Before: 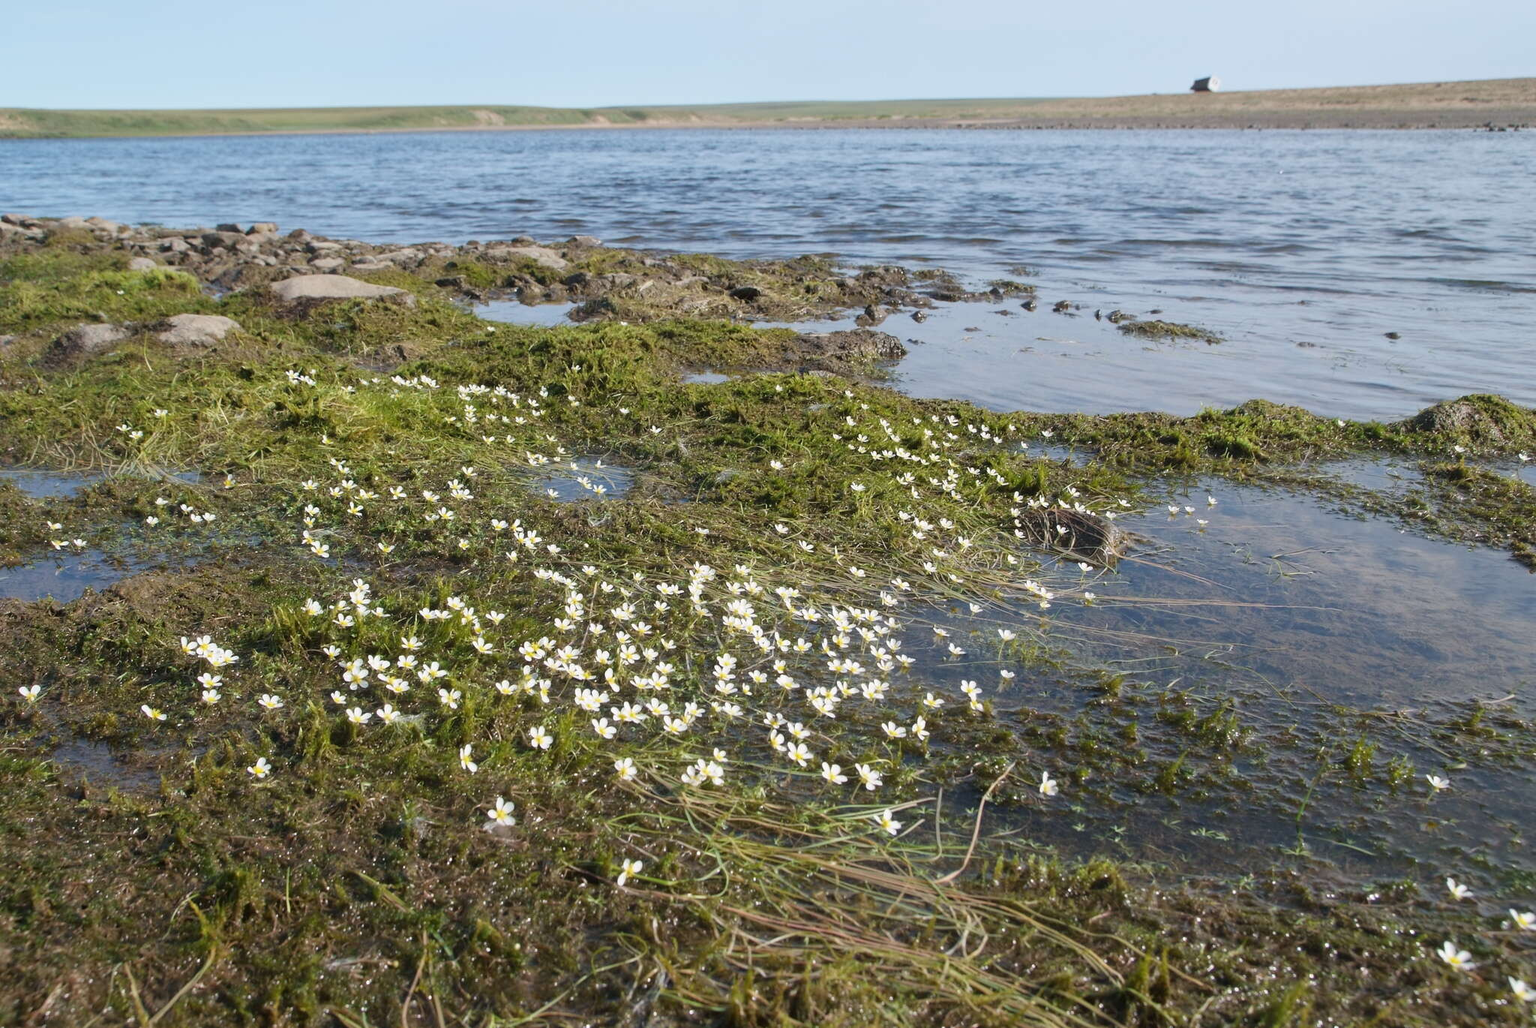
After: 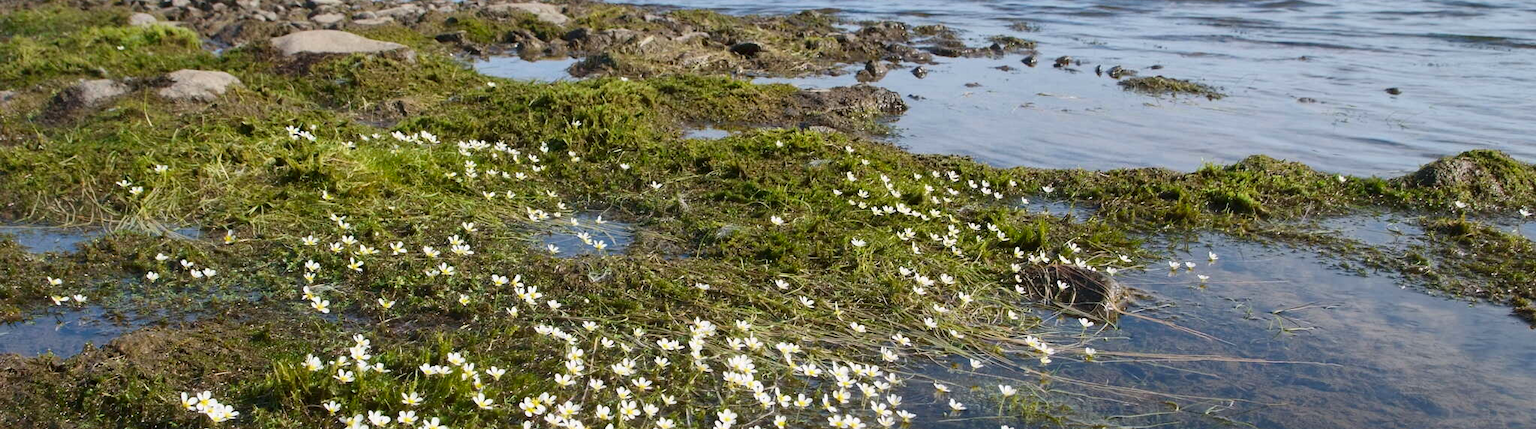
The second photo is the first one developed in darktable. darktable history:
contrast brightness saturation: contrast 0.13, brightness -0.05, saturation 0.16
crop and rotate: top 23.84%, bottom 34.294%
